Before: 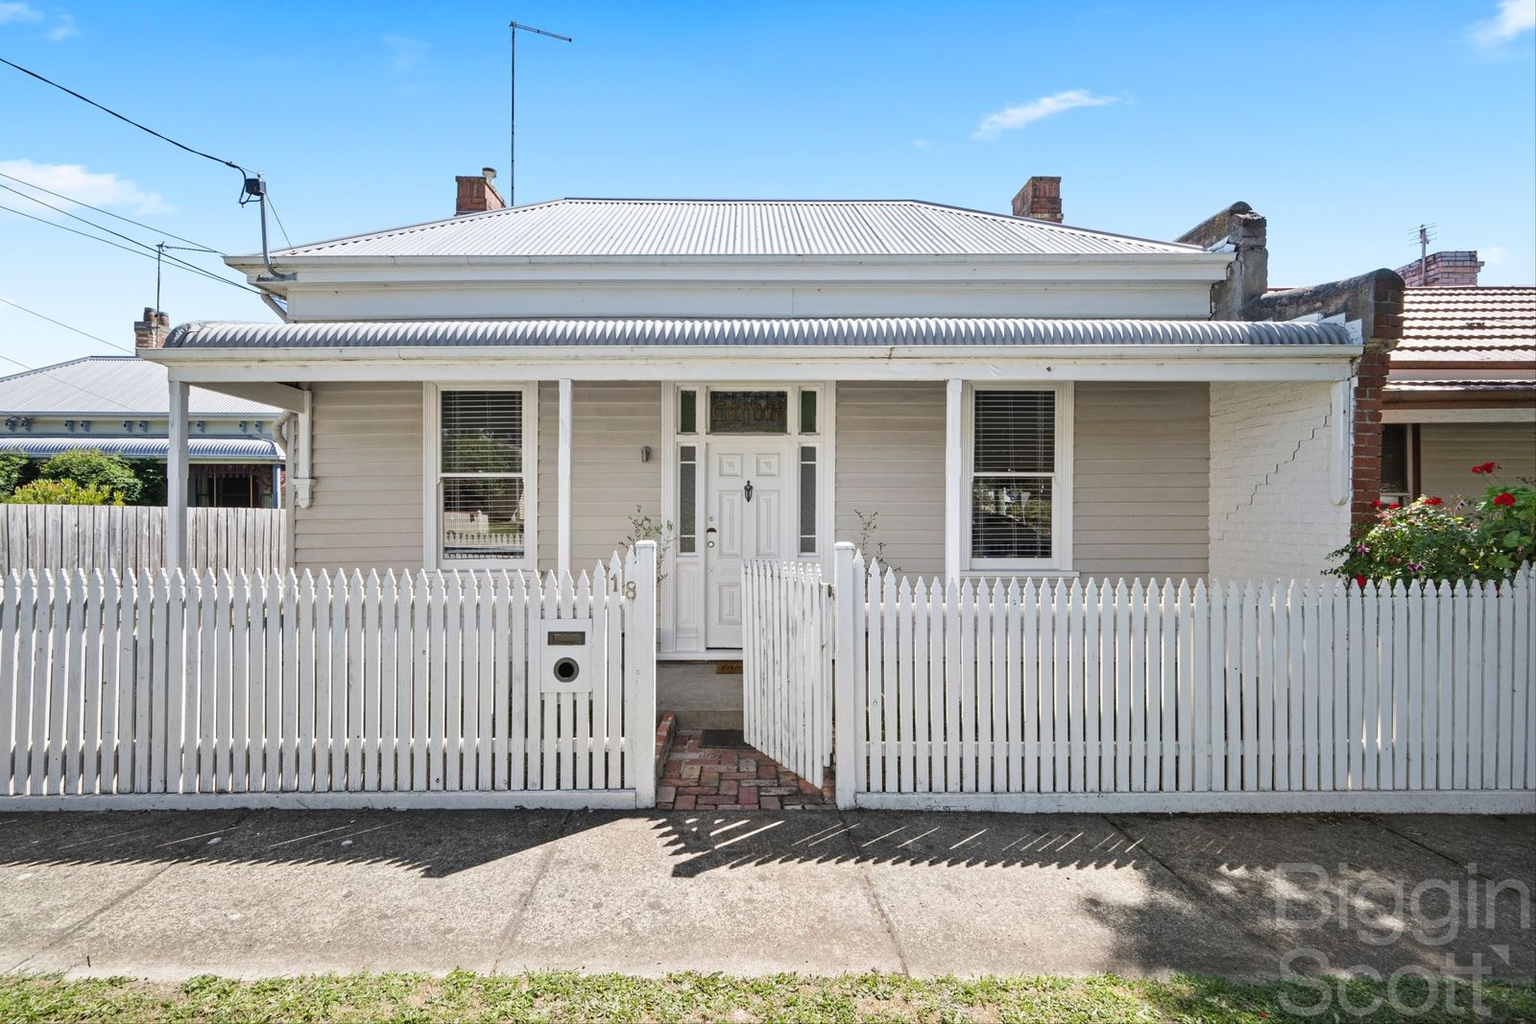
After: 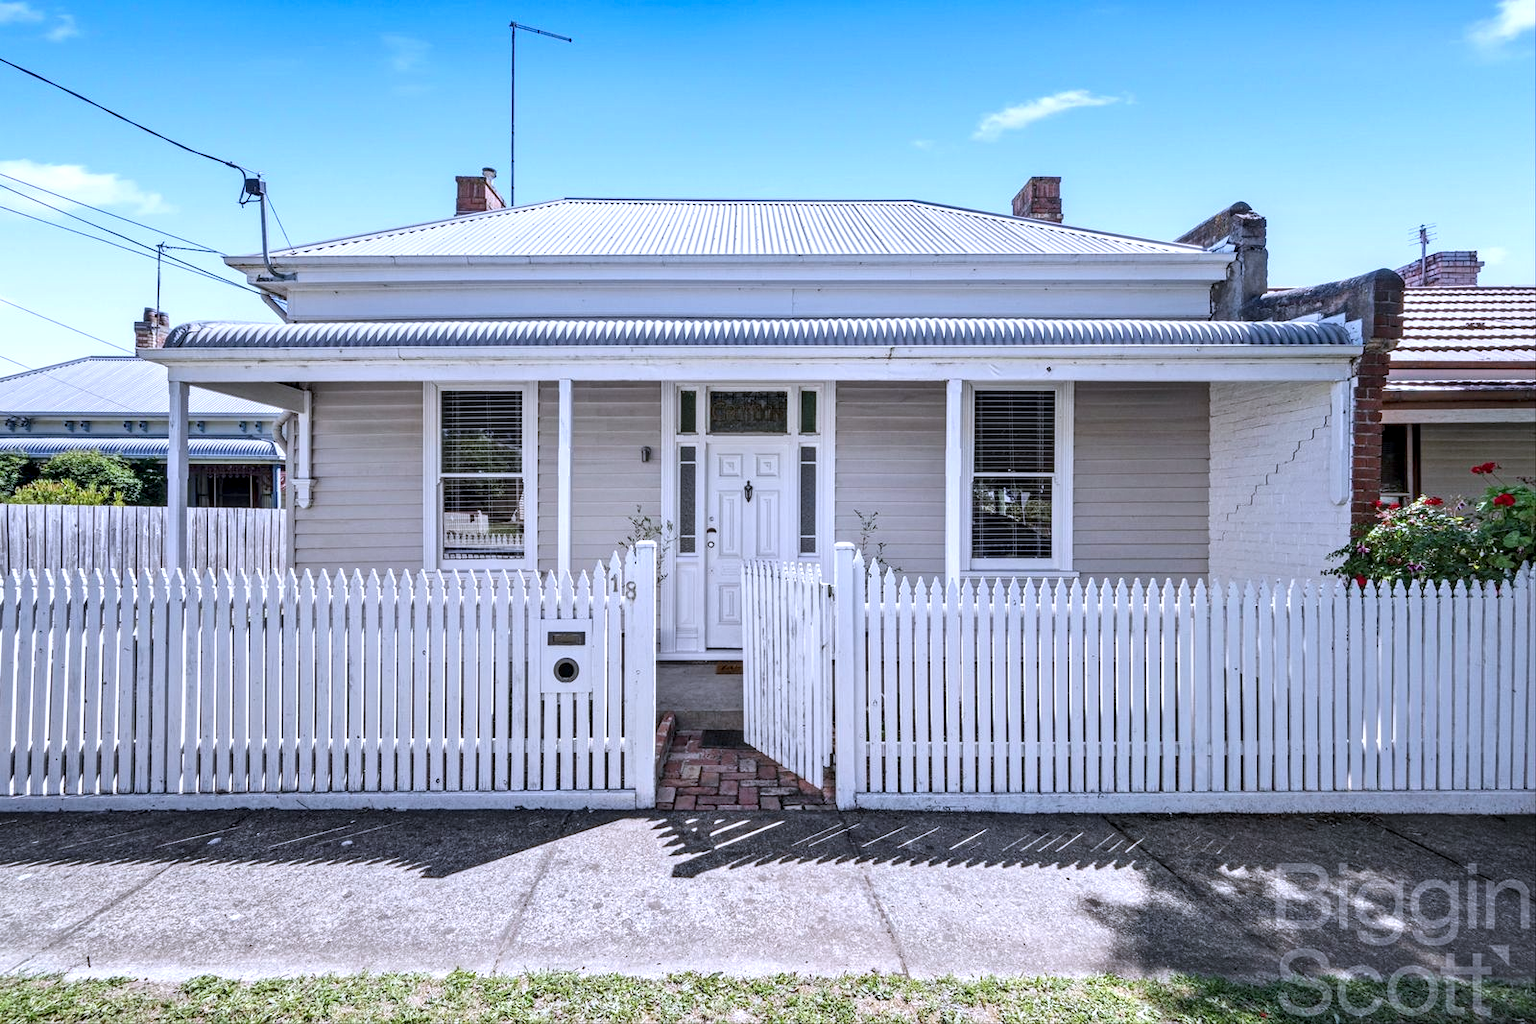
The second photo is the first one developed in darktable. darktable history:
color calibration: illuminant as shot in camera, x 0.377, y 0.392, temperature 4169.3 K, saturation algorithm version 1 (2020)
local contrast: highlights 59%, detail 145%
